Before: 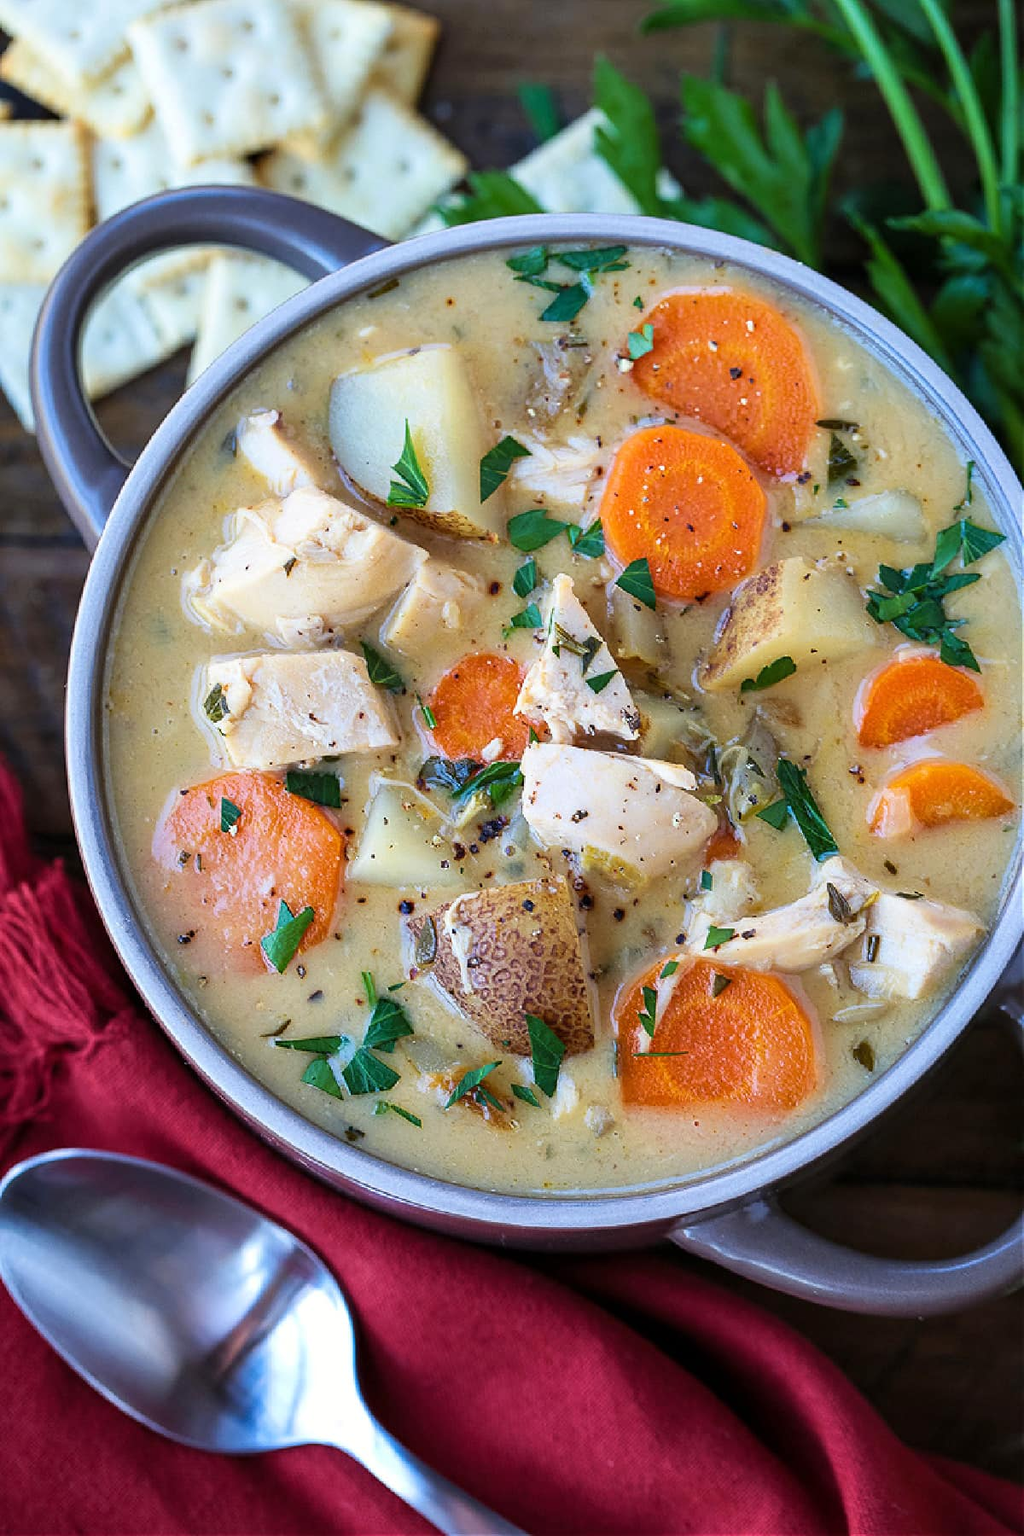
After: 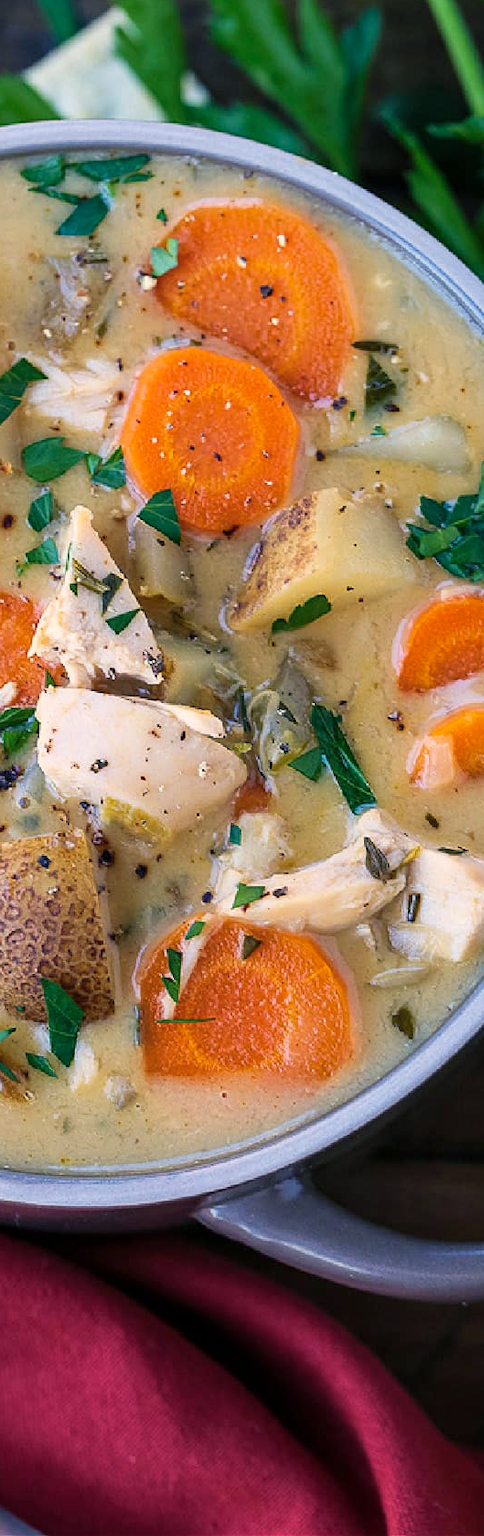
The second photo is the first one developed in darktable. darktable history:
crop: left 47.628%, top 6.643%, right 7.874%
color balance rgb: shadows lift › chroma 5.41%, shadows lift › hue 240°, highlights gain › chroma 3.74%, highlights gain › hue 60°, saturation formula JzAzBz (2021)
